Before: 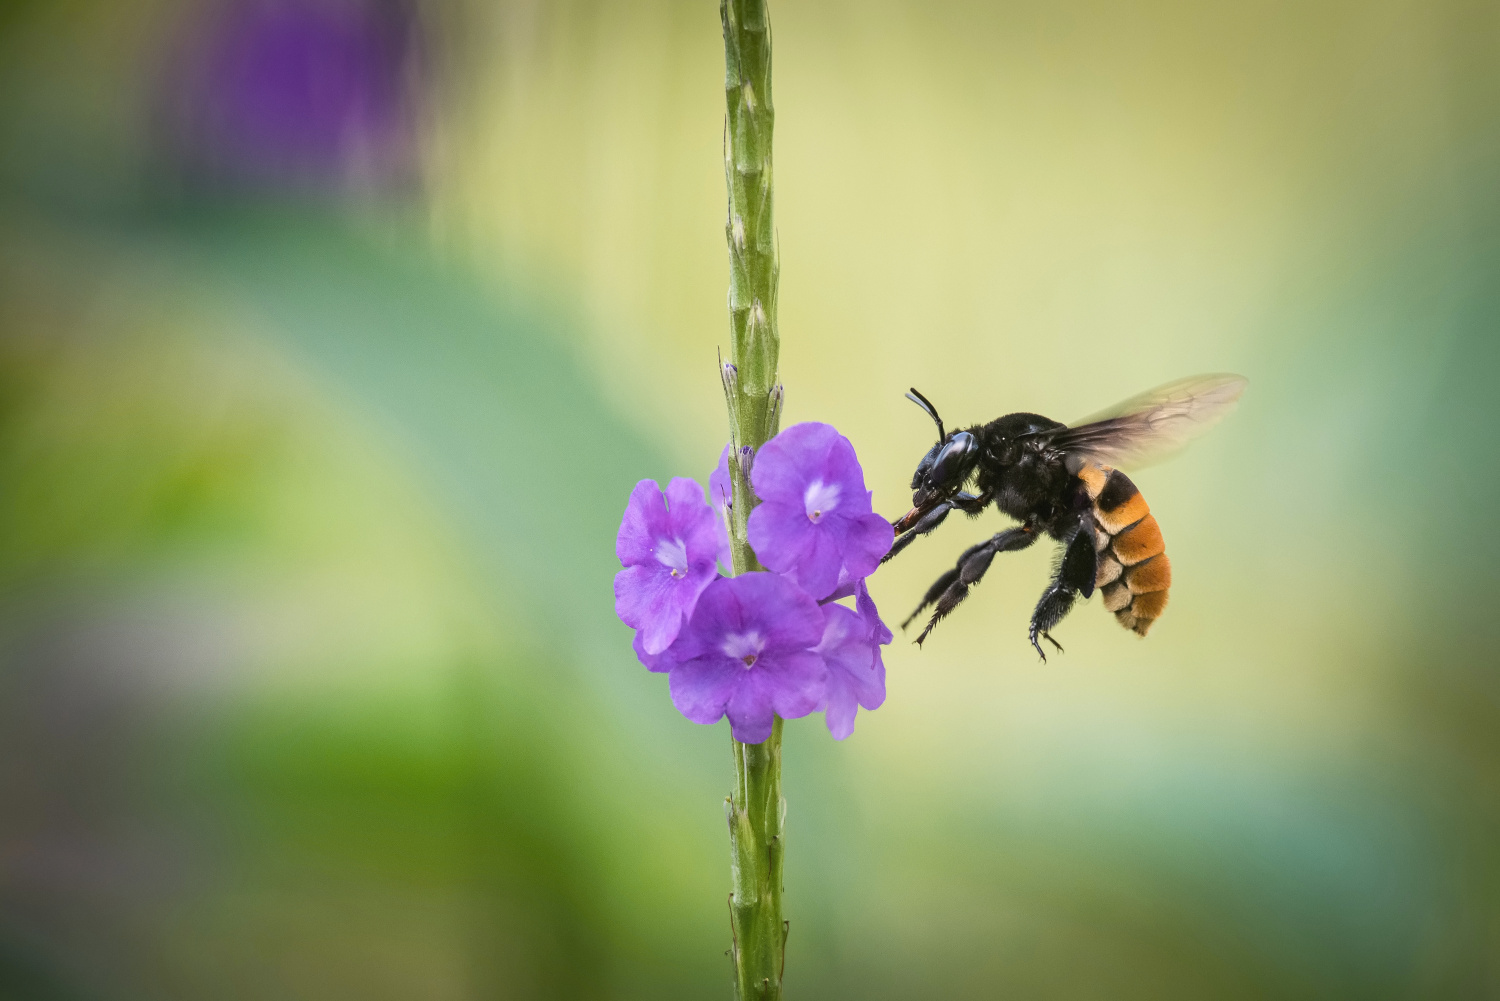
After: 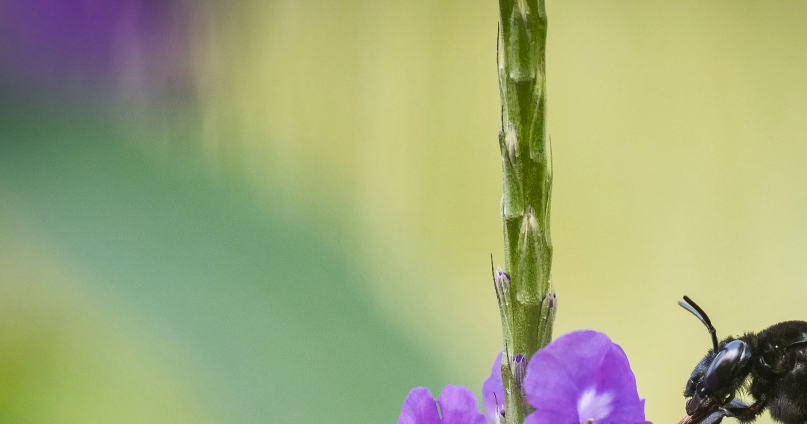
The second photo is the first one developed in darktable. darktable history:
shadows and highlights: soften with gaussian
crop: left 15.146%, top 9.227%, right 31.002%, bottom 48.383%
tone equalizer: mask exposure compensation -0.502 EV
